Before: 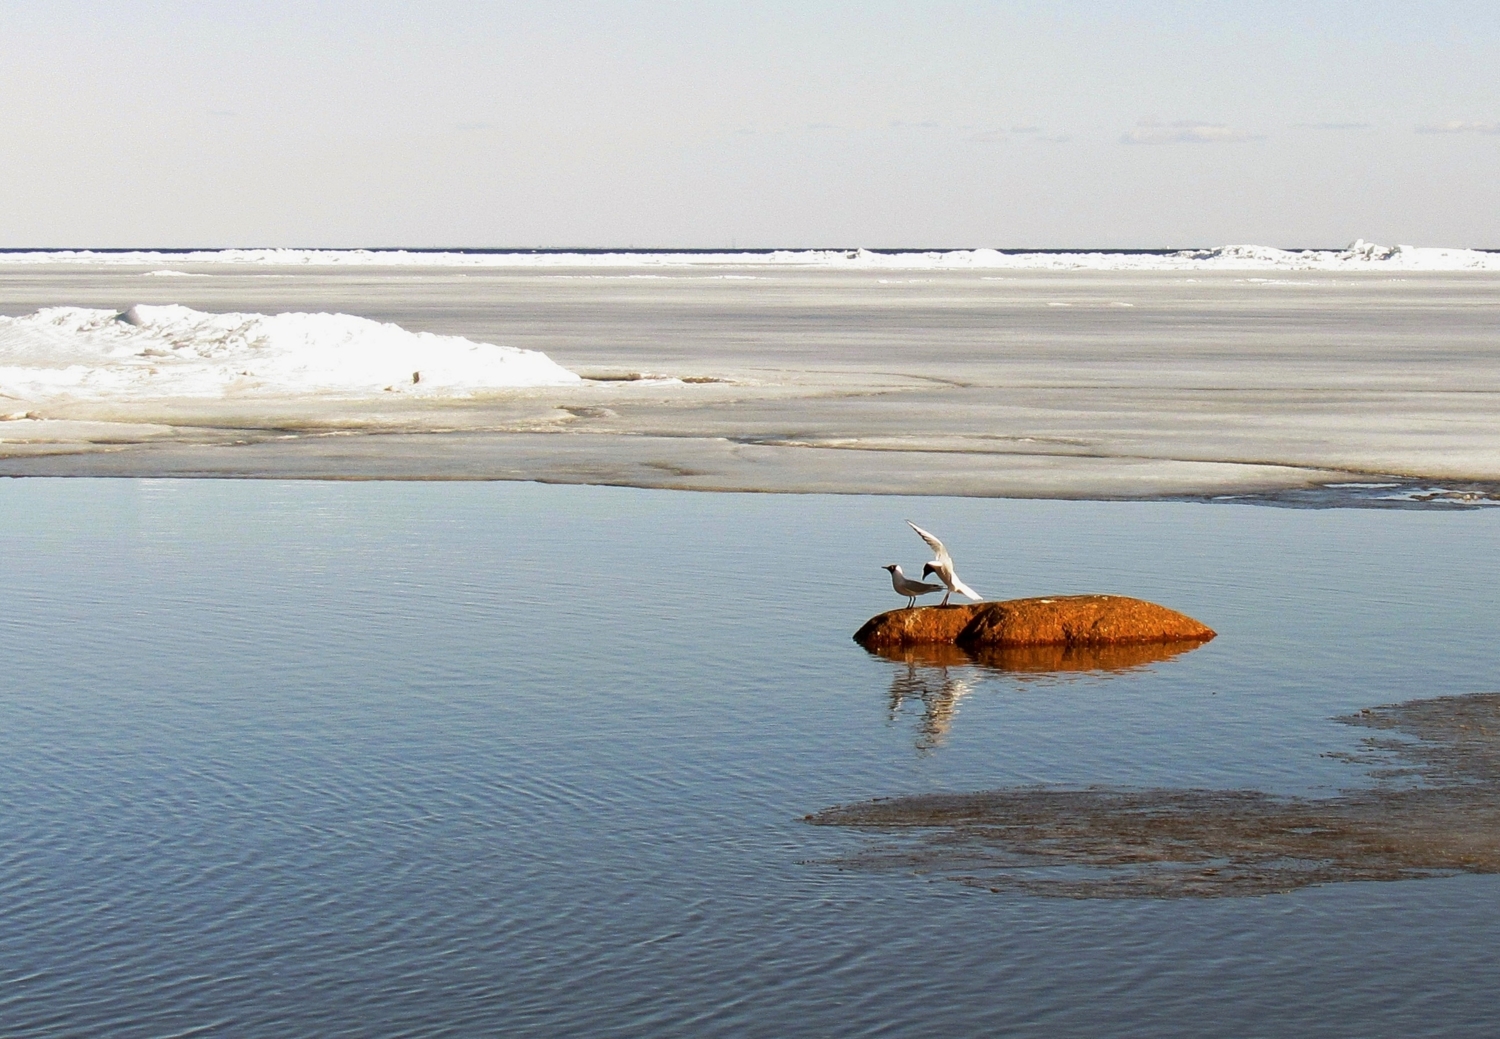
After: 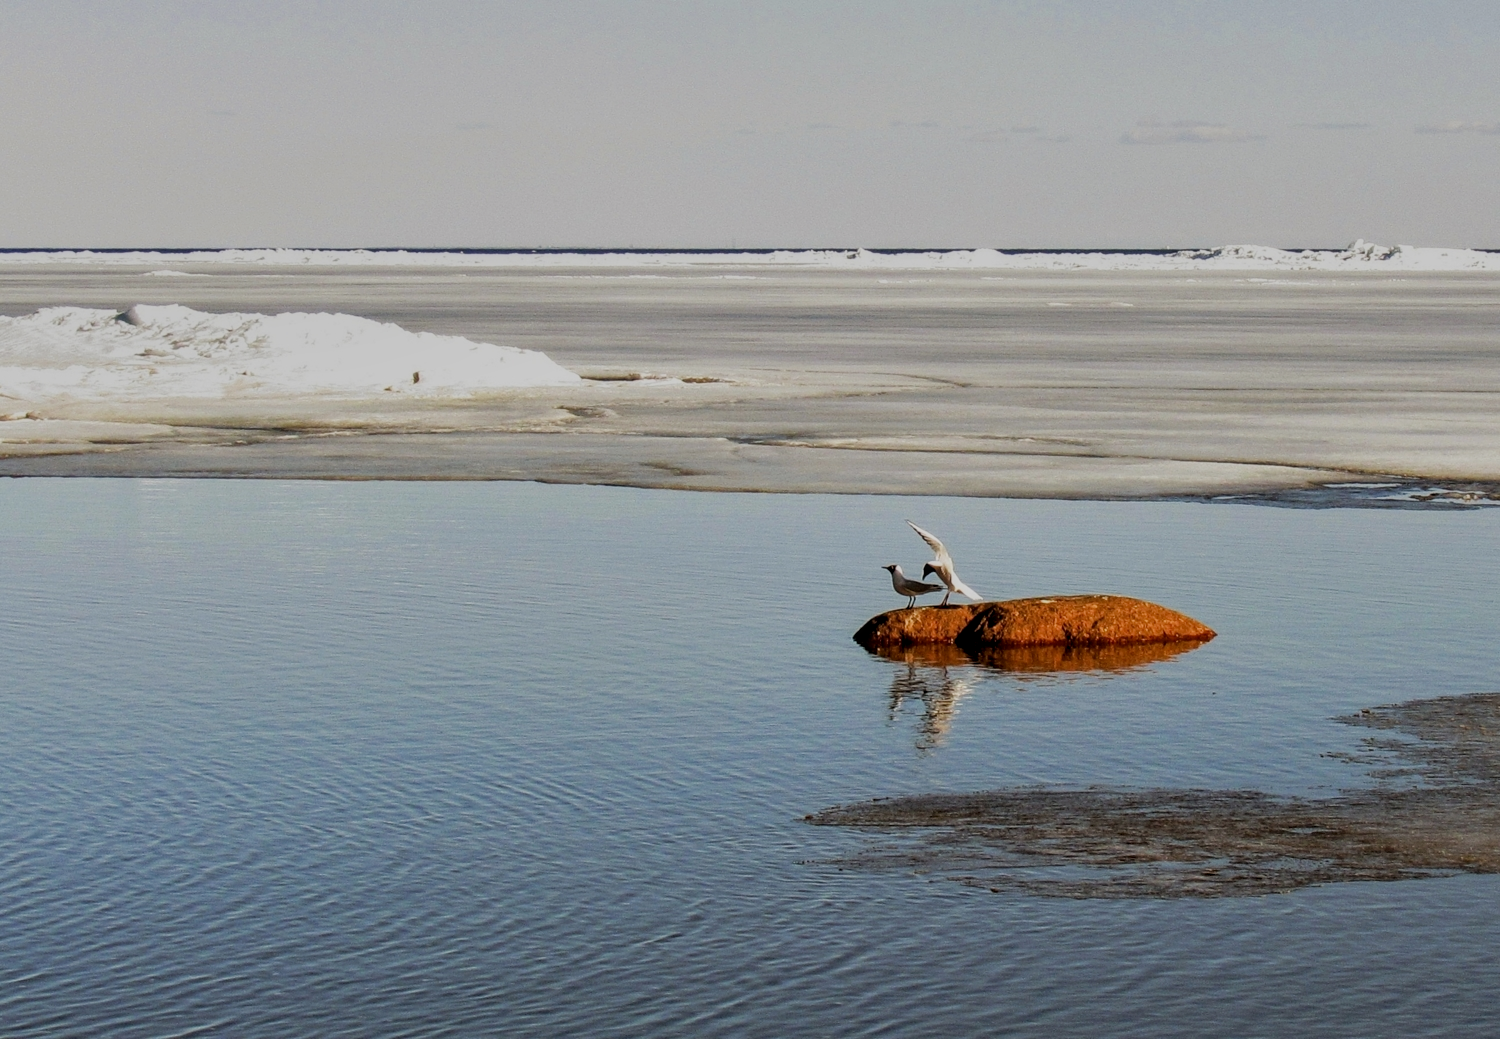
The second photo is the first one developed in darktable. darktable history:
local contrast: on, module defaults
shadows and highlights: shadows 43.71, white point adjustment -1.49, soften with gaussian
filmic rgb: black relative exposure -6.66 EV, white relative exposure 4.56 EV, threshold 5.99 EV, hardness 3.22, enable highlight reconstruction true
exposure: exposure -0.018 EV, compensate highlight preservation false
